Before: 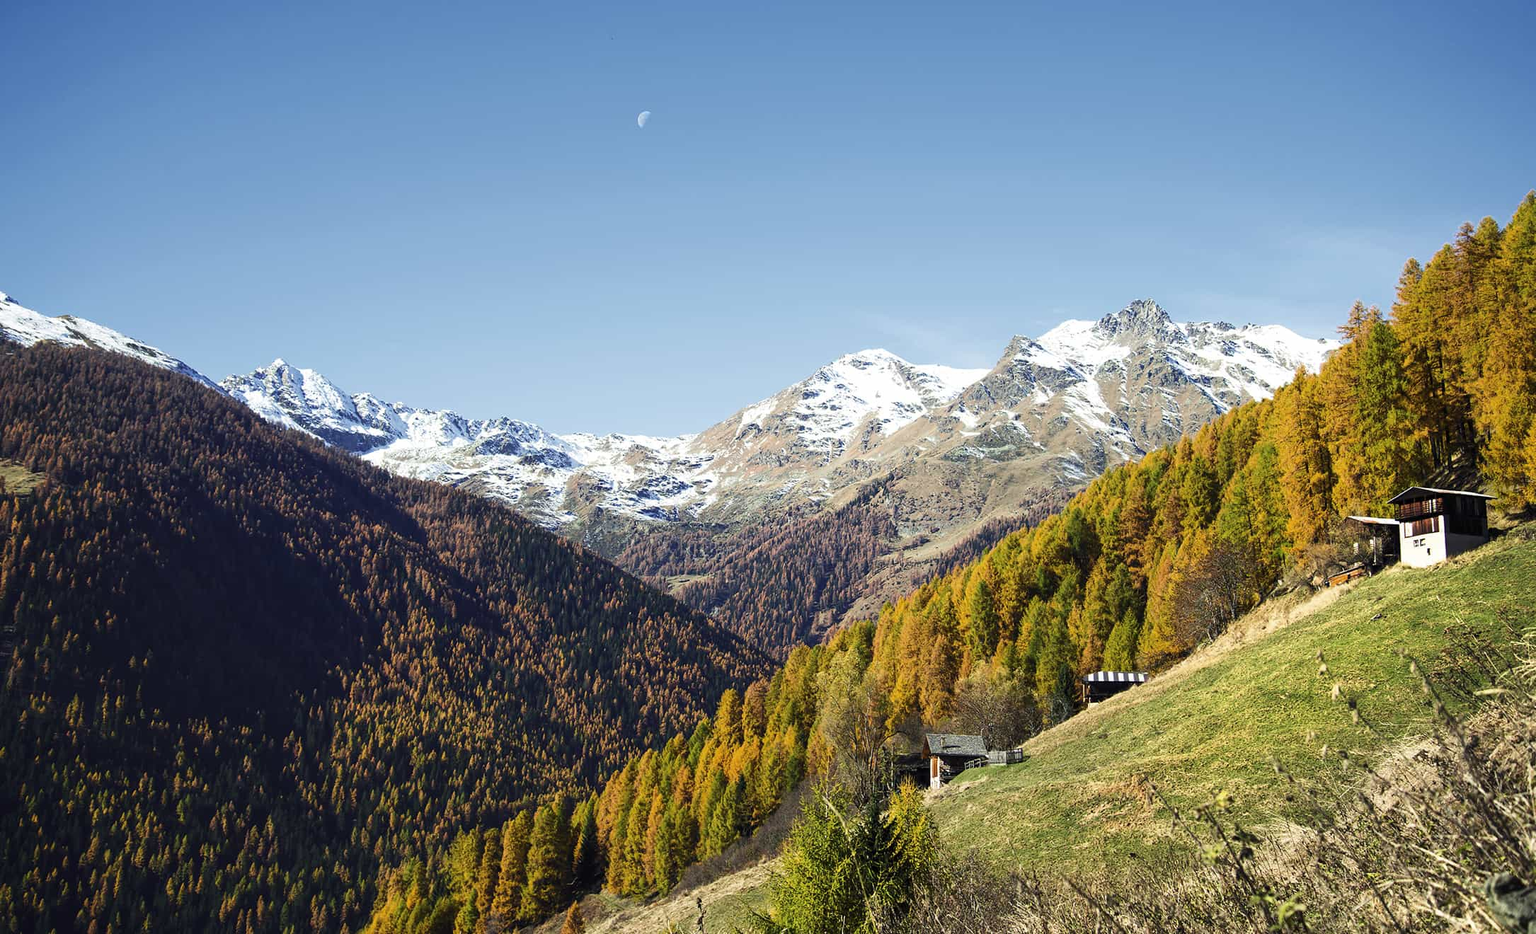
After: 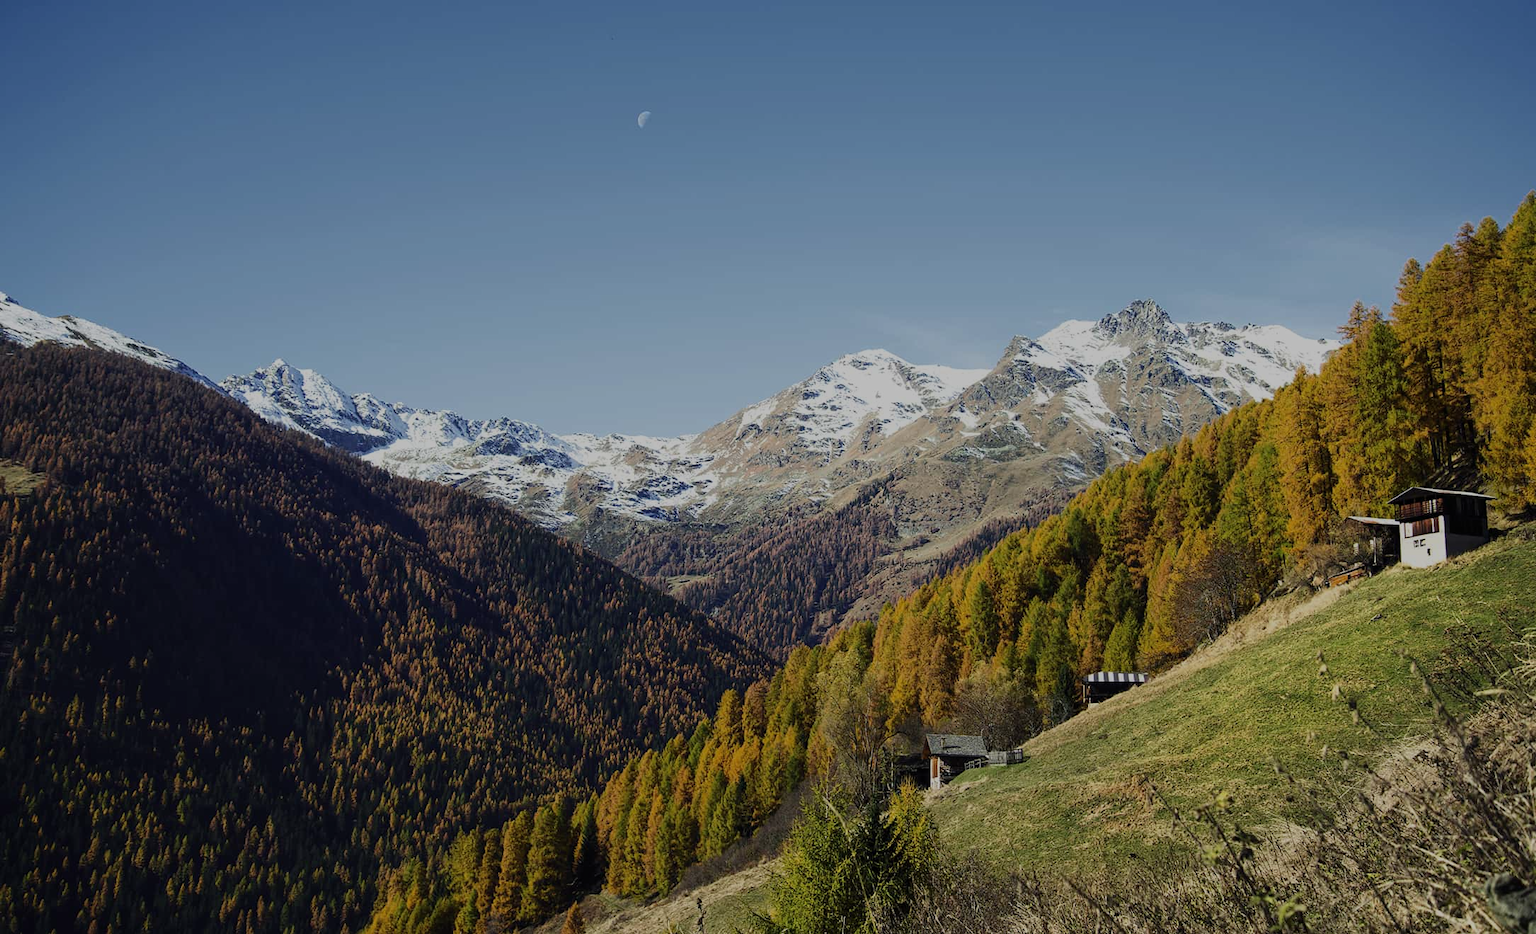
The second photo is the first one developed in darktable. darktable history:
exposure: exposure -0.992 EV, compensate highlight preservation false
